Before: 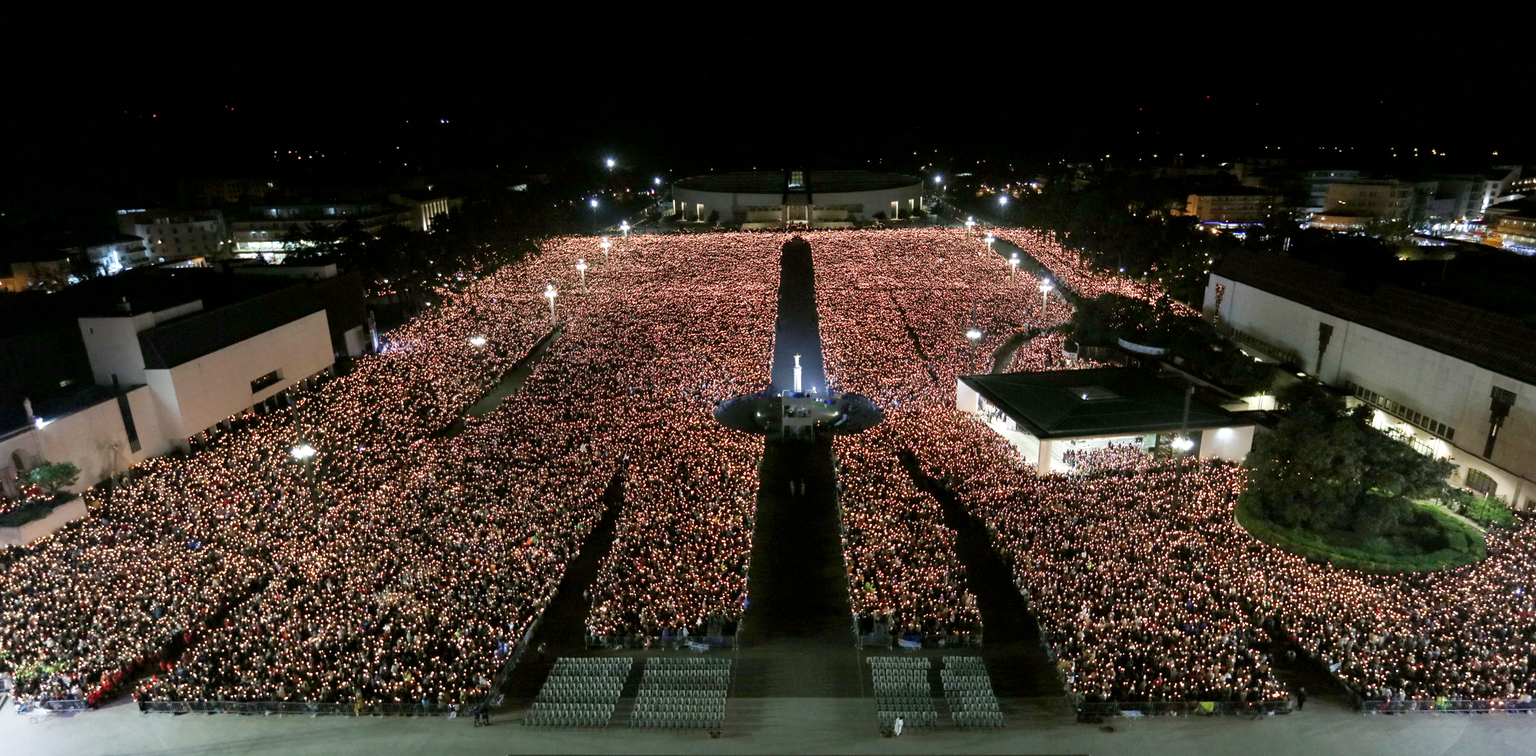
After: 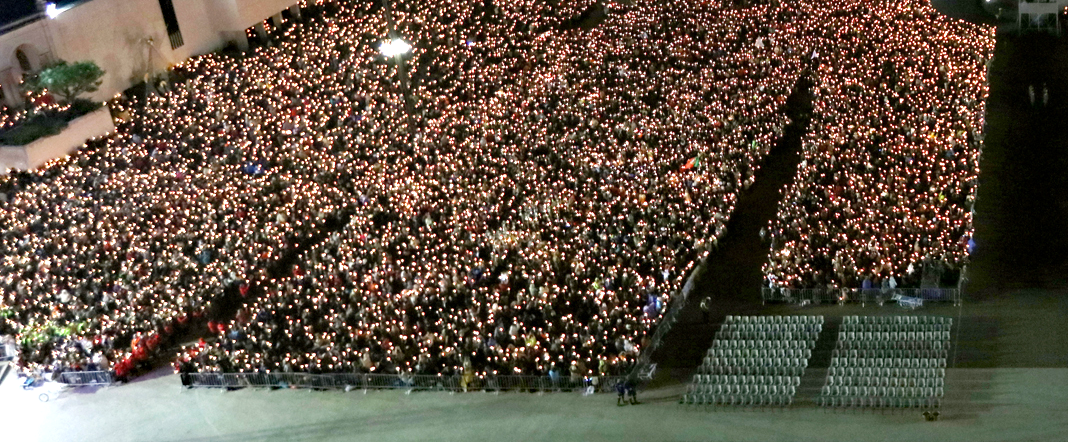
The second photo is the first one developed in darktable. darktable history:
crop and rotate: top 54.964%, right 46.582%, bottom 0.116%
exposure: exposure 0.566 EV, compensate highlight preservation false
haze removal: compatibility mode true, adaptive false
